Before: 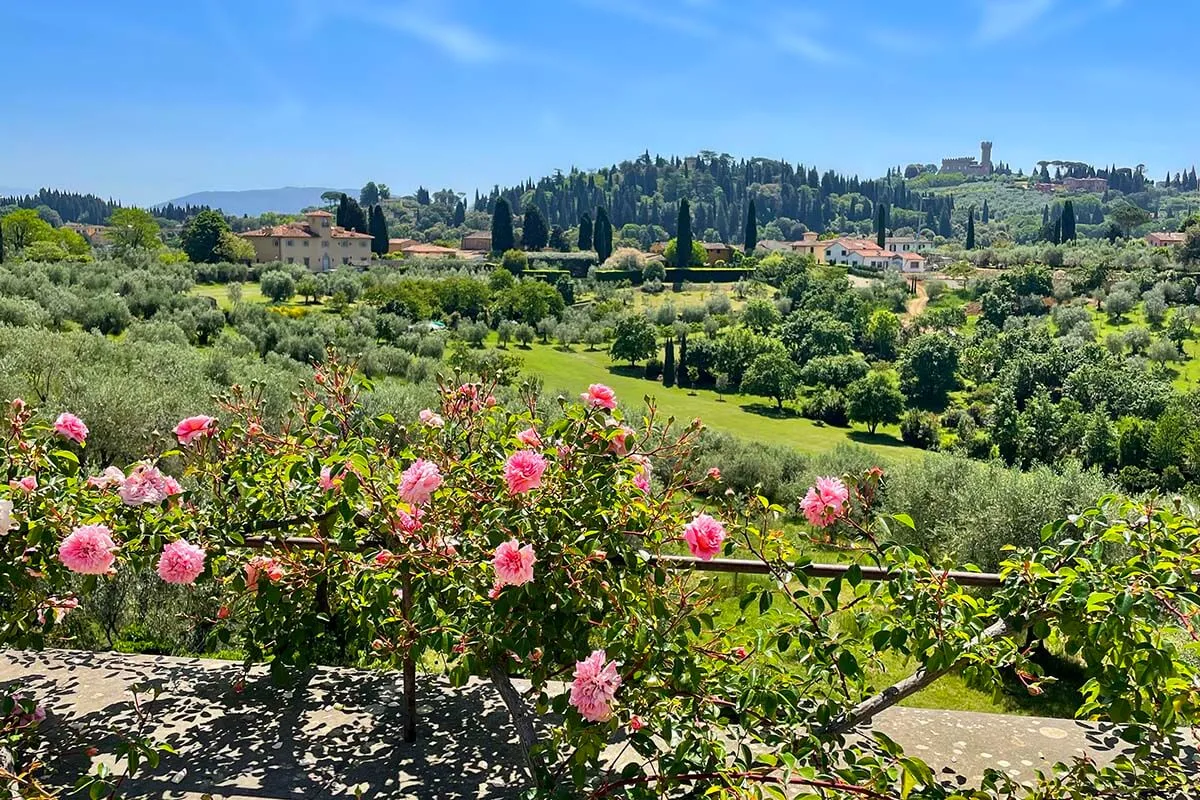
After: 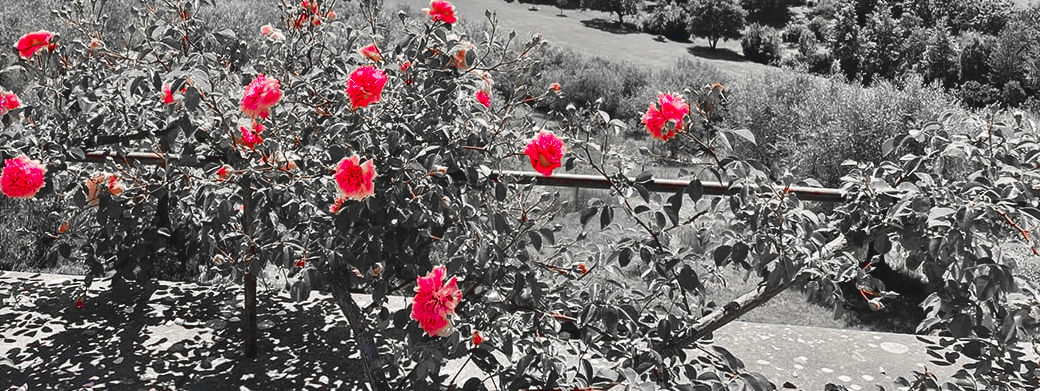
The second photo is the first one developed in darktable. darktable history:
color balance rgb: shadows lift › chroma 2%, shadows lift › hue 247.2°, power › chroma 0.3%, power › hue 25.2°, highlights gain › chroma 3%, highlights gain › hue 60°, global offset › luminance 0.75%, perceptual saturation grading › global saturation 20%, perceptual saturation grading › highlights -20%, perceptual saturation grading › shadows 30%, global vibrance 20%
color zones: curves: ch0 [(0, 0.278) (0.143, 0.5) (0.286, 0.5) (0.429, 0.5) (0.571, 0.5) (0.714, 0.5) (0.857, 0.5) (1, 0.5)]; ch1 [(0, 1) (0.143, 0.165) (0.286, 0) (0.429, 0) (0.571, 0) (0.714, 0) (0.857, 0.5) (1, 0.5)]; ch2 [(0, 0.508) (0.143, 0.5) (0.286, 0.5) (0.429, 0.5) (0.571, 0.5) (0.714, 0.5) (0.857, 0.5) (1, 0.5)]
crop and rotate: left 13.306%, top 48.129%, bottom 2.928%
color balance: output saturation 110%
